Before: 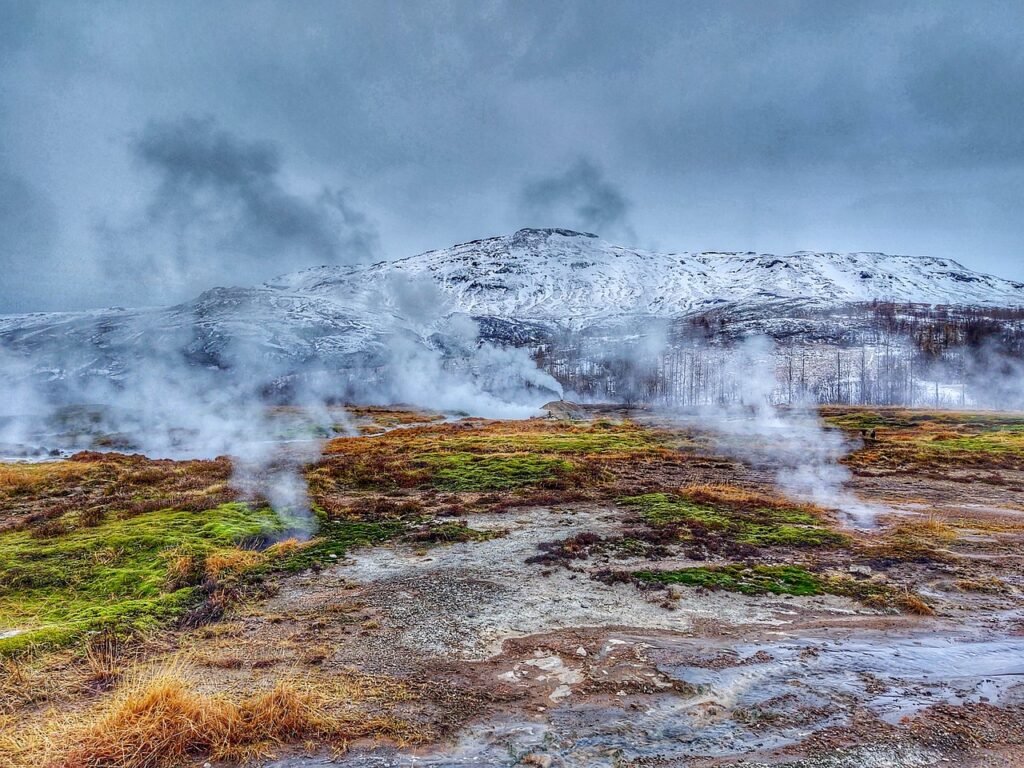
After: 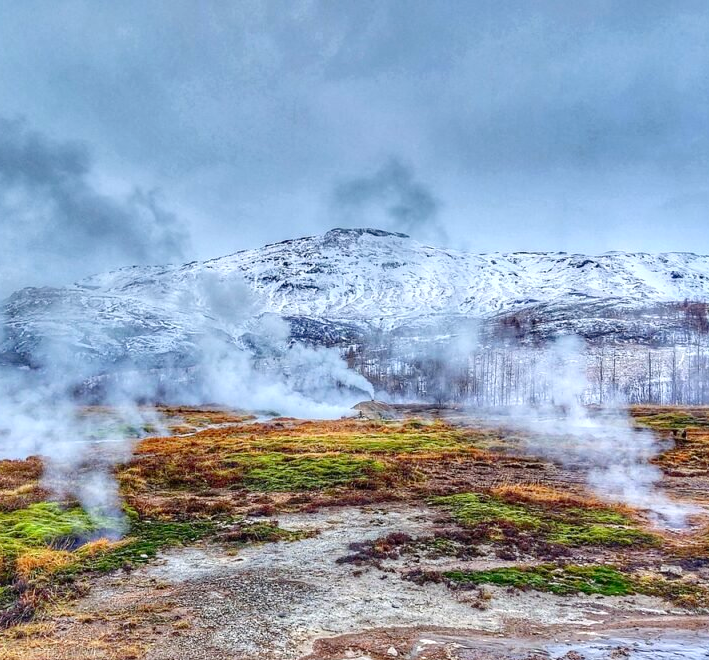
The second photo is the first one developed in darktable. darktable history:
crop: left 18.479%, right 12.2%, bottom 13.971%
levels: levels [0, 0.435, 0.917]
